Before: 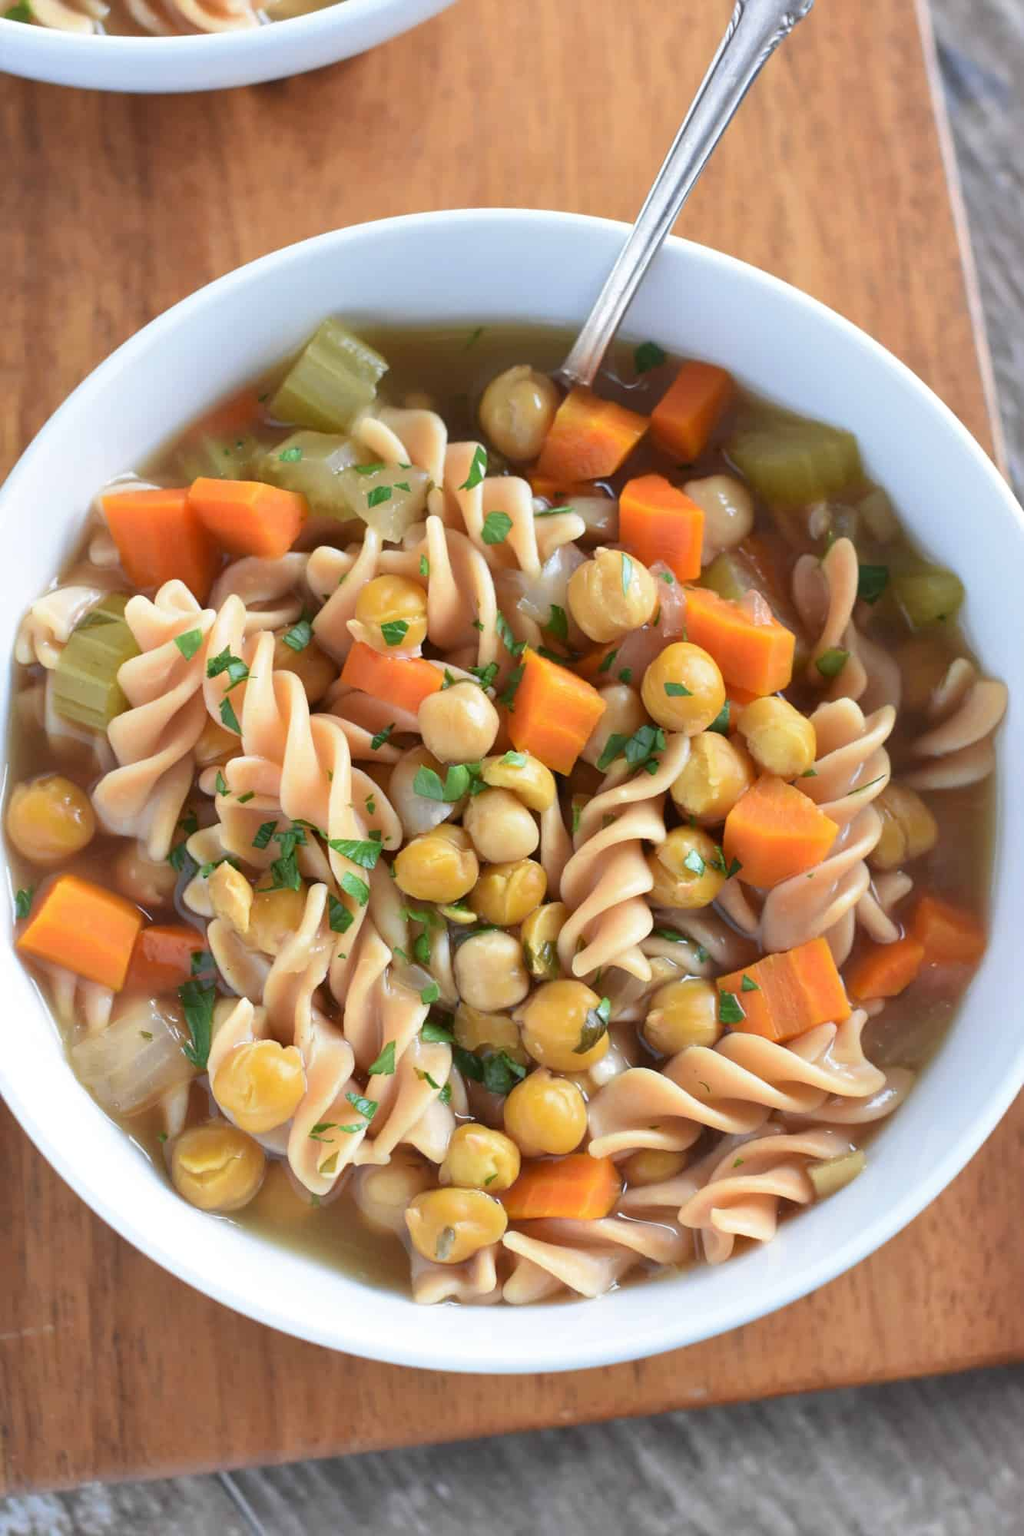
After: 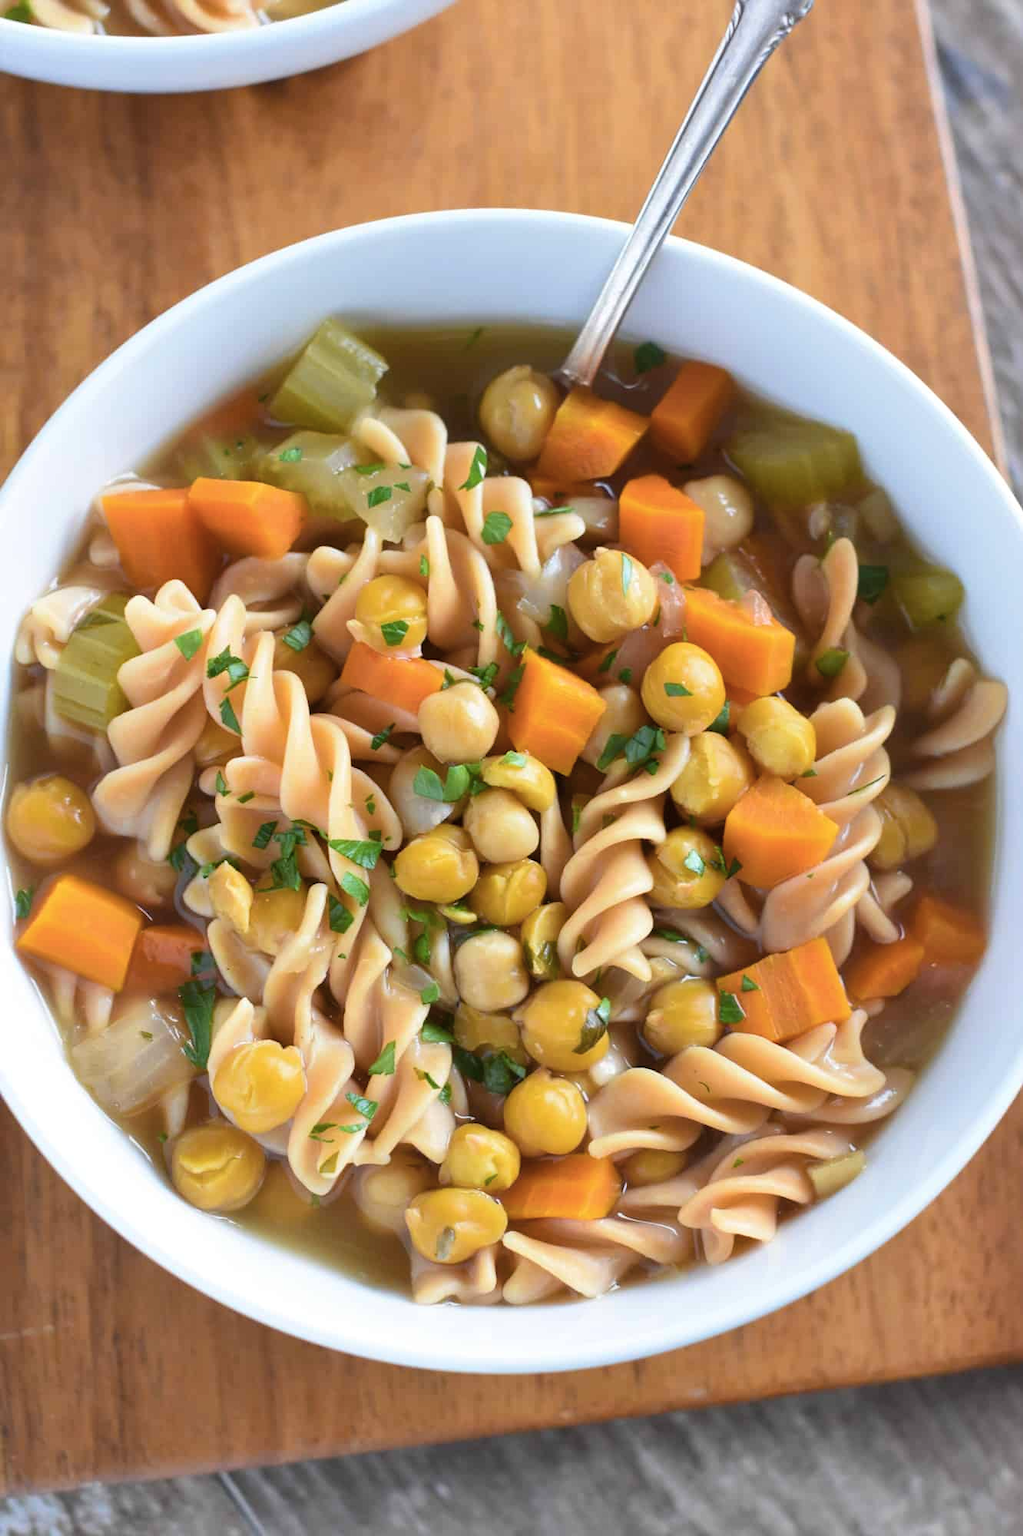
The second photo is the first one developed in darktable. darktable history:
contrast brightness saturation: contrast 0.06, brightness -0.01, saturation -0.236
color balance rgb: perceptual saturation grading › global saturation 0.982%, global vibrance 50.642%
